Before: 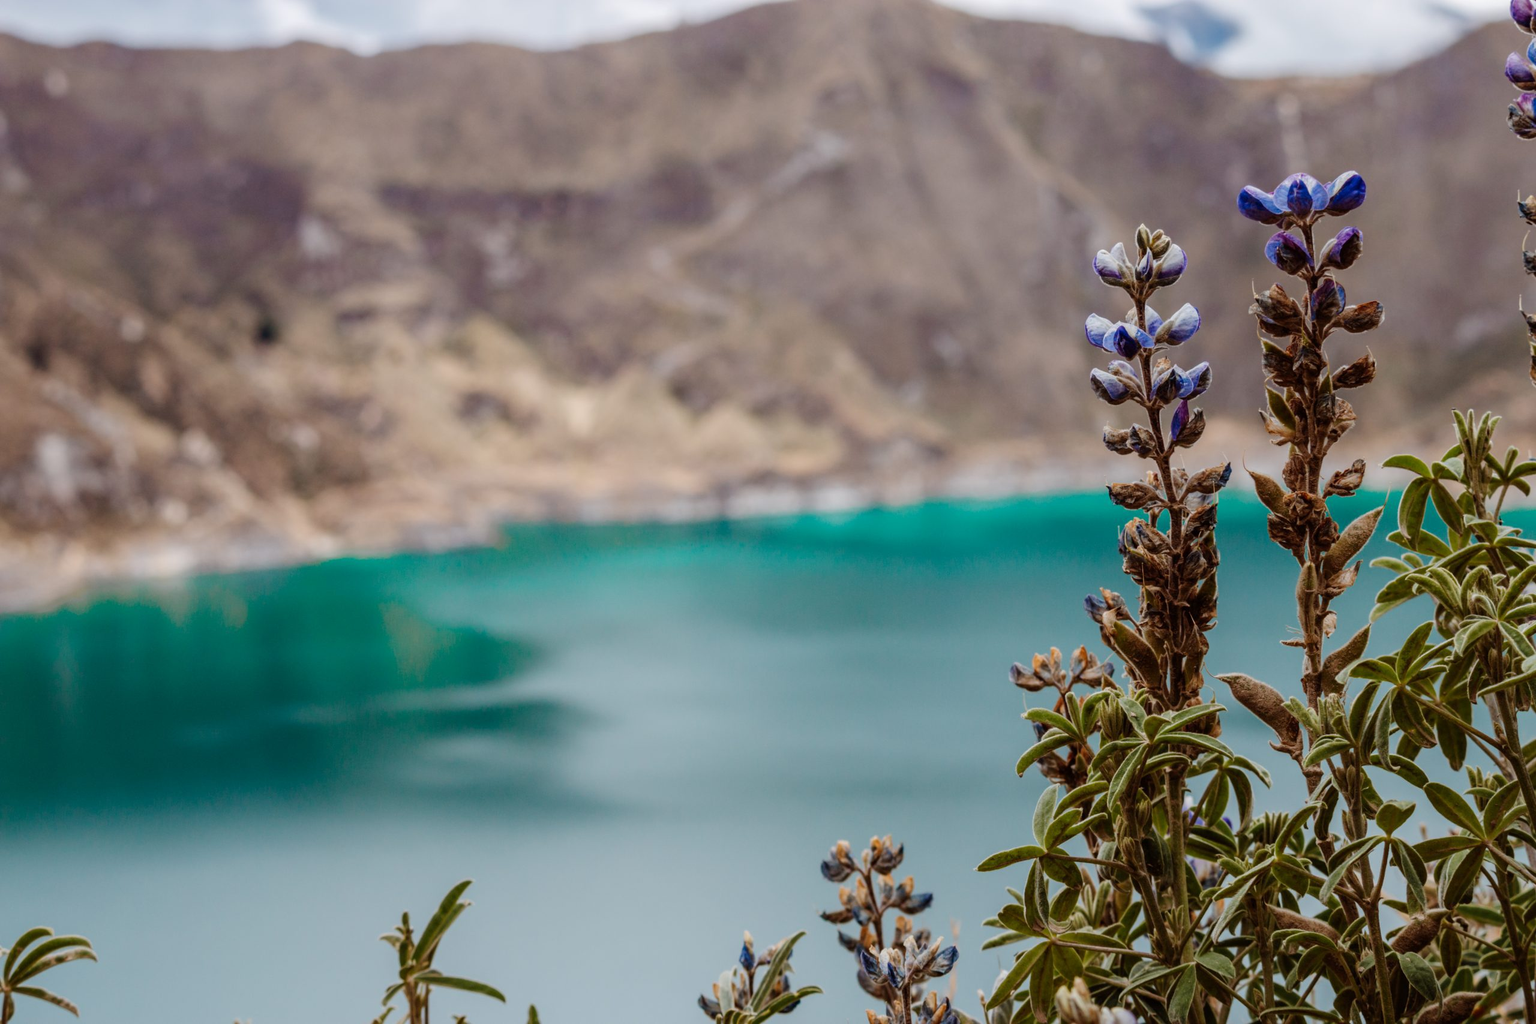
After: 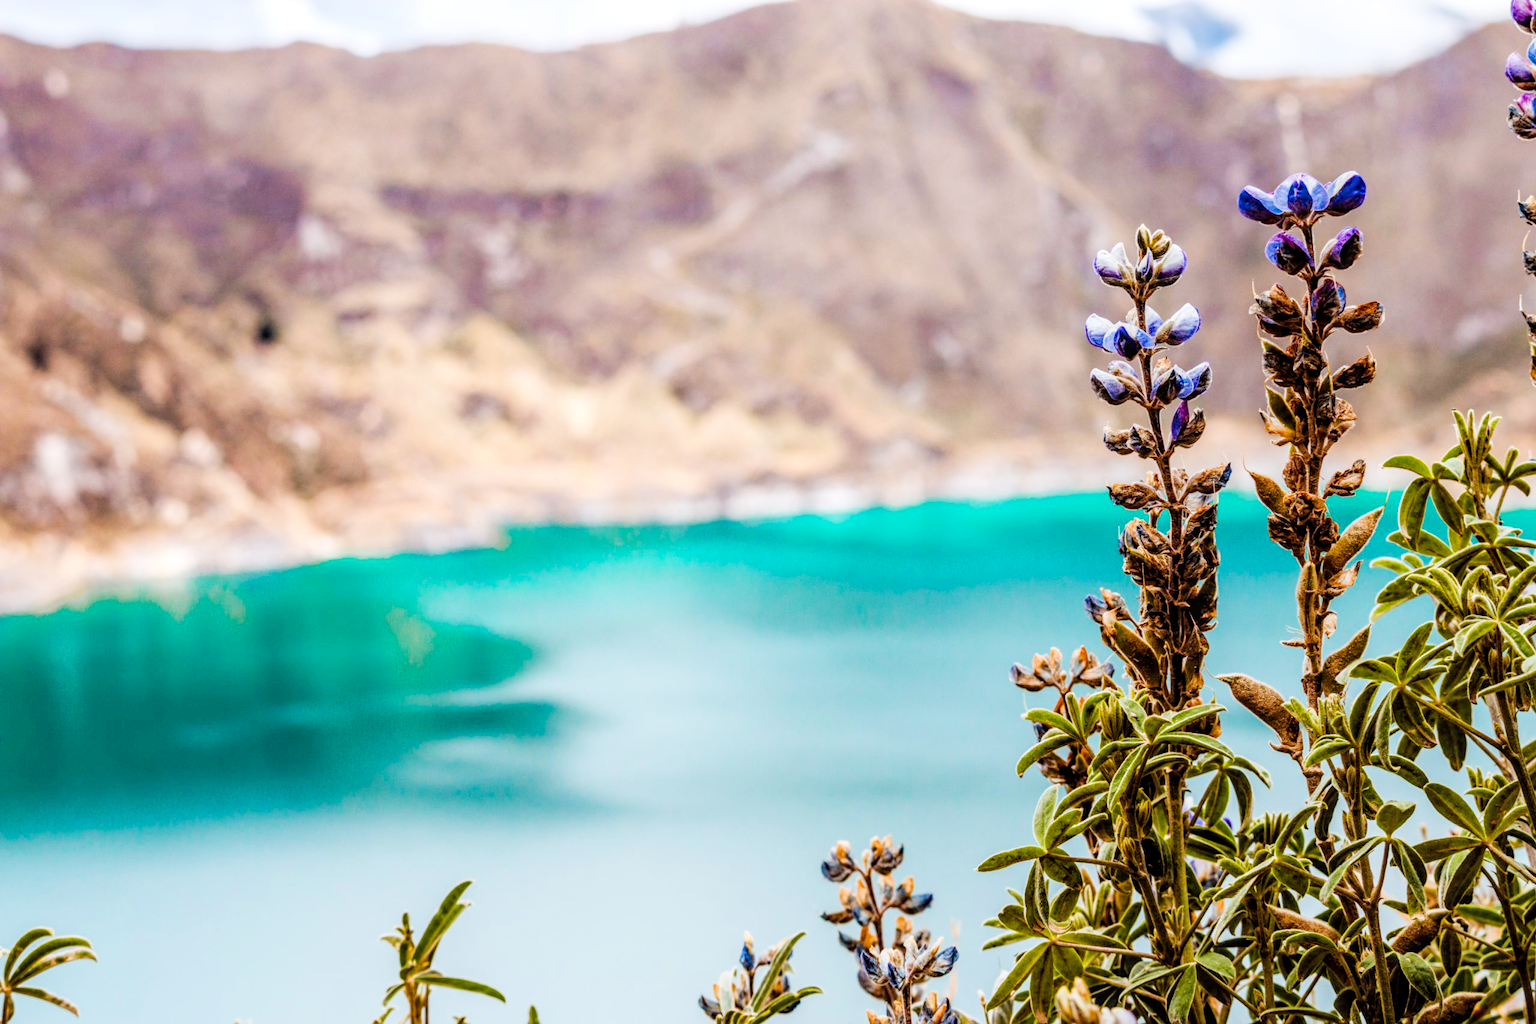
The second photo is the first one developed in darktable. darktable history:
local contrast: on, module defaults
color balance rgb: perceptual saturation grading › global saturation 30%, global vibrance 20%
exposure: black level correction 0, exposure 1.4 EV, compensate exposure bias true, compensate highlight preservation false
filmic rgb: black relative exposure -5 EV, hardness 2.88, contrast 1.2, highlights saturation mix -30%
